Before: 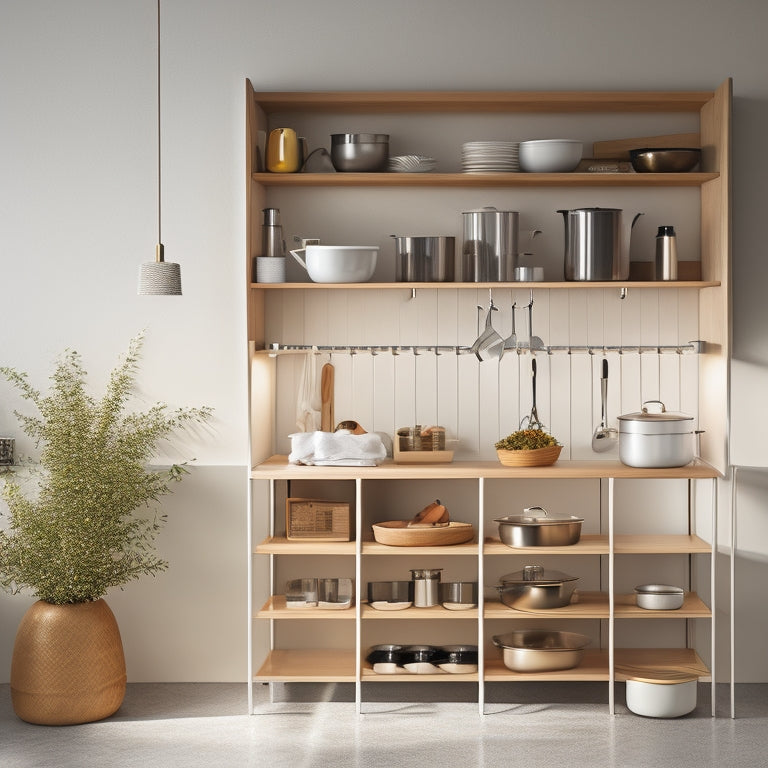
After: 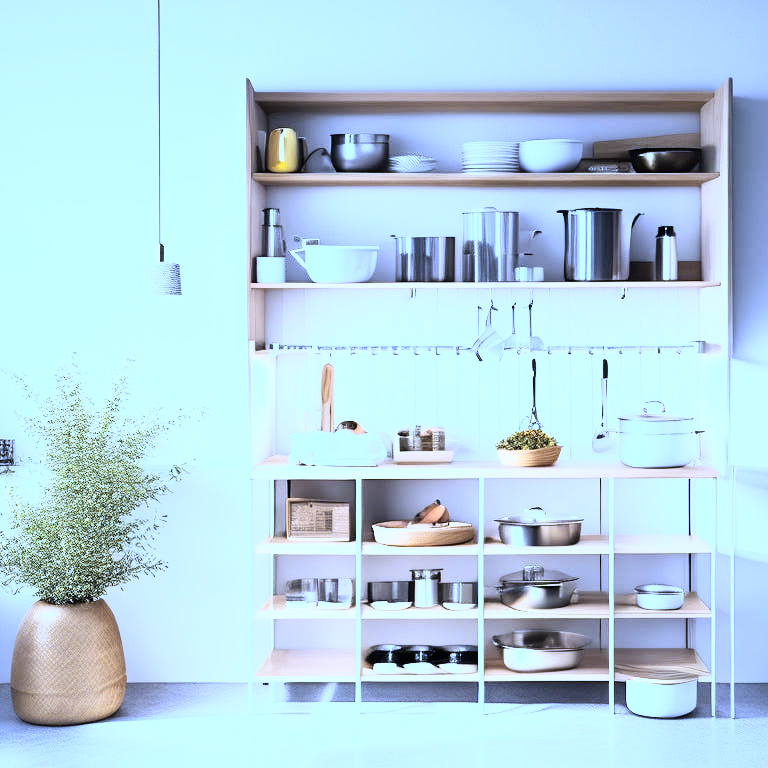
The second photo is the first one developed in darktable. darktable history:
rgb curve: curves: ch0 [(0, 0) (0.21, 0.15) (0.24, 0.21) (0.5, 0.75) (0.75, 0.96) (0.89, 0.99) (1, 1)]; ch1 [(0, 0.02) (0.21, 0.13) (0.25, 0.2) (0.5, 0.67) (0.75, 0.9) (0.89, 0.97) (1, 1)]; ch2 [(0, 0.02) (0.21, 0.13) (0.25, 0.2) (0.5, 0.67) (0.75, 0.9) (0.89, 0.97) (1, 1)], compensate middle gray true
exposure: exposure 0.496 EV, compensate highlight preservation false
white balance: red 0.766, blue 1.537
